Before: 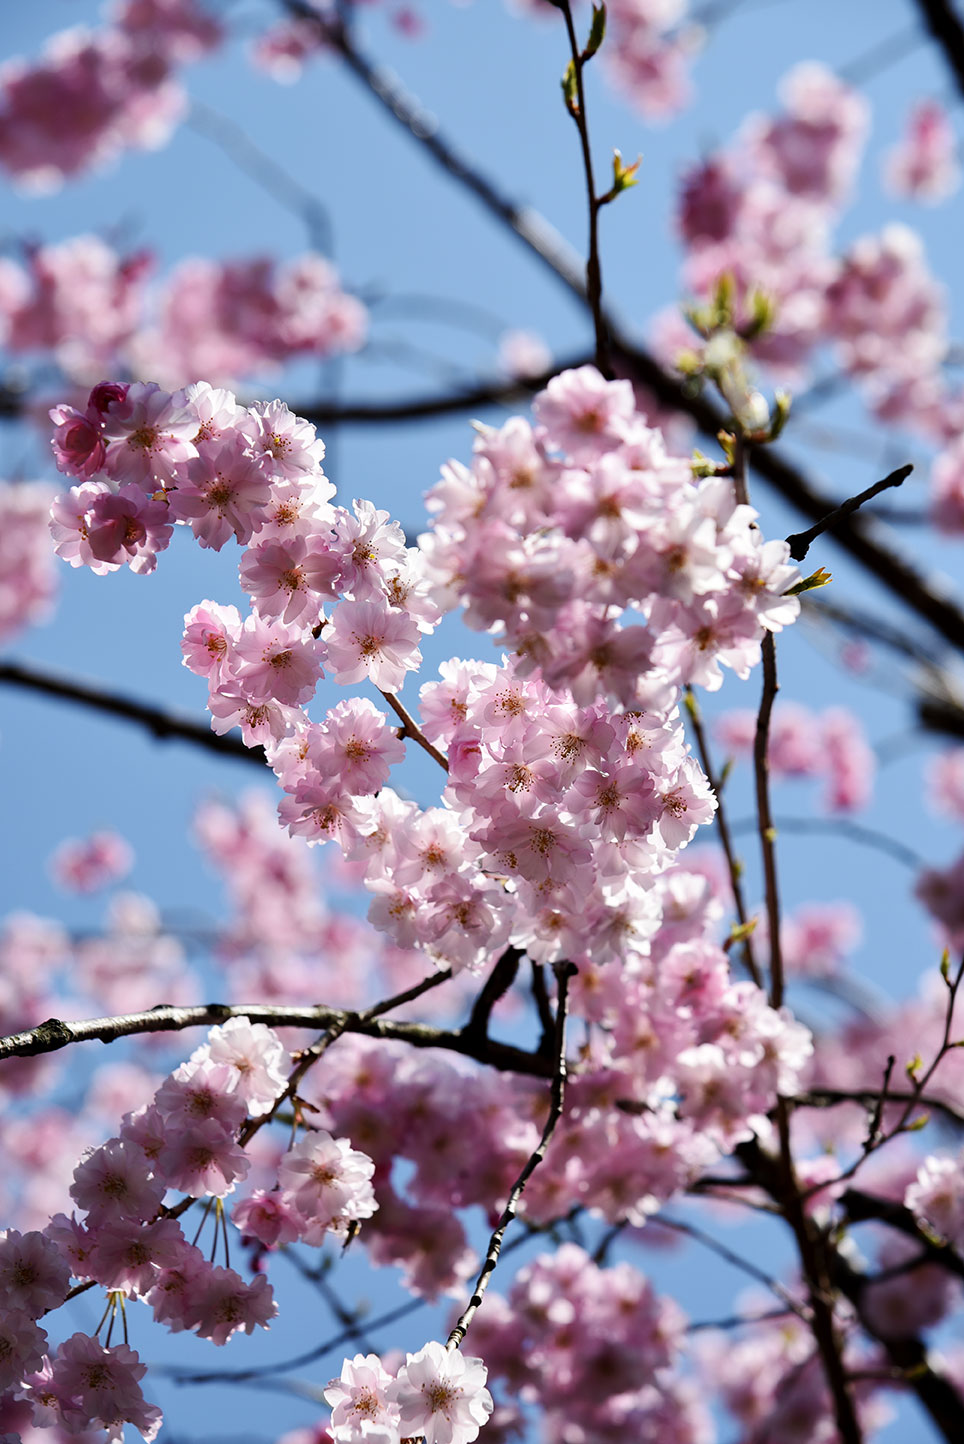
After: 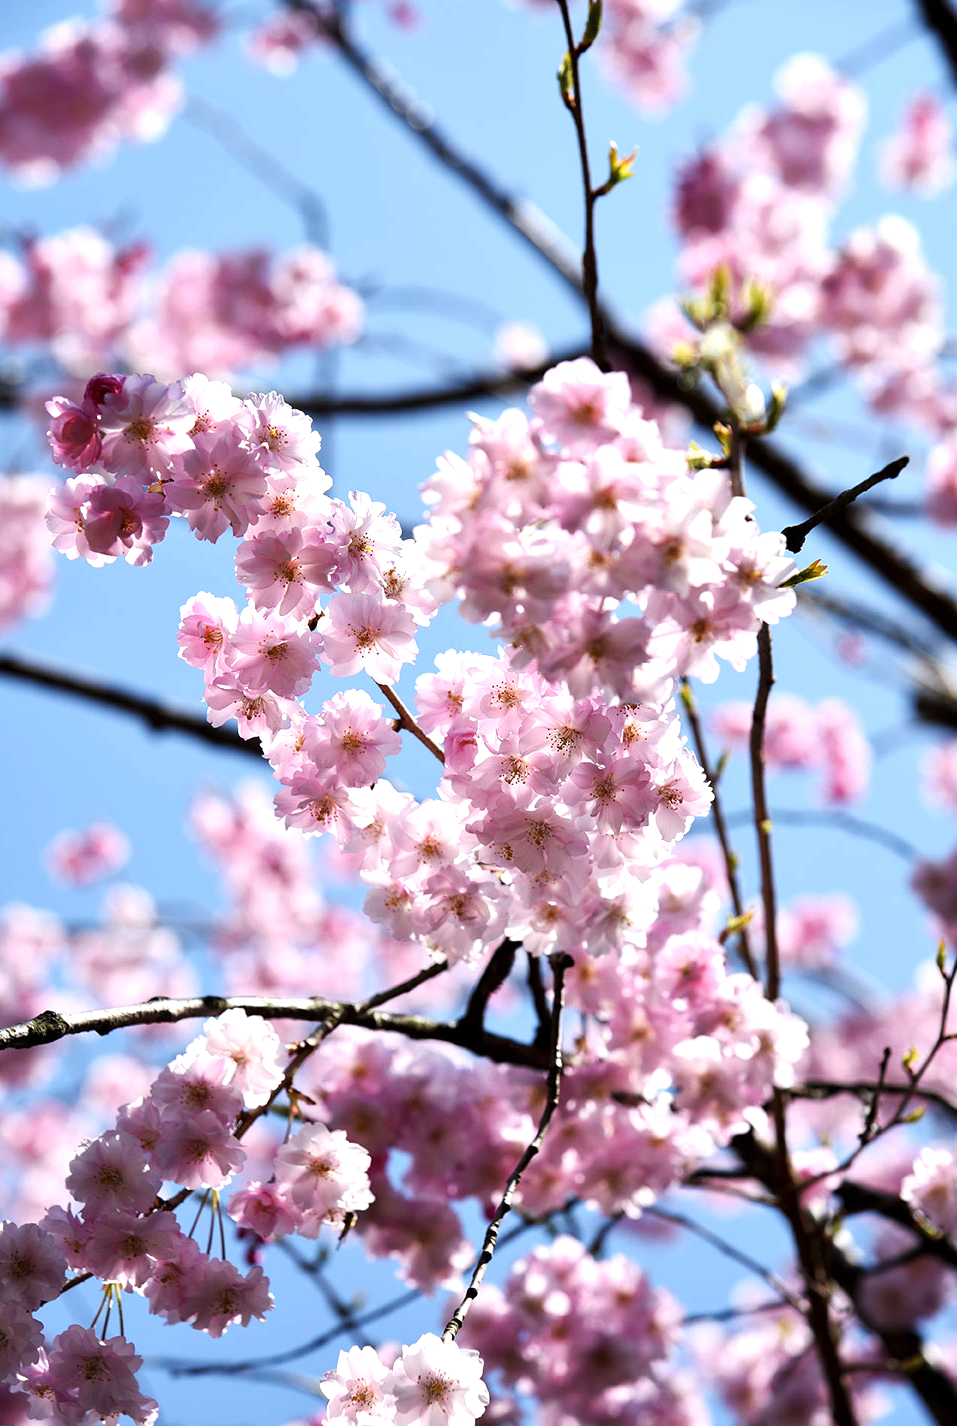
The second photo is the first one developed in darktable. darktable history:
crop: left 0.502%, top 0.565%, right 0.163%, bottom 0.637%
exposure: exposure 0.606 EV, compensate highlight preservation false
